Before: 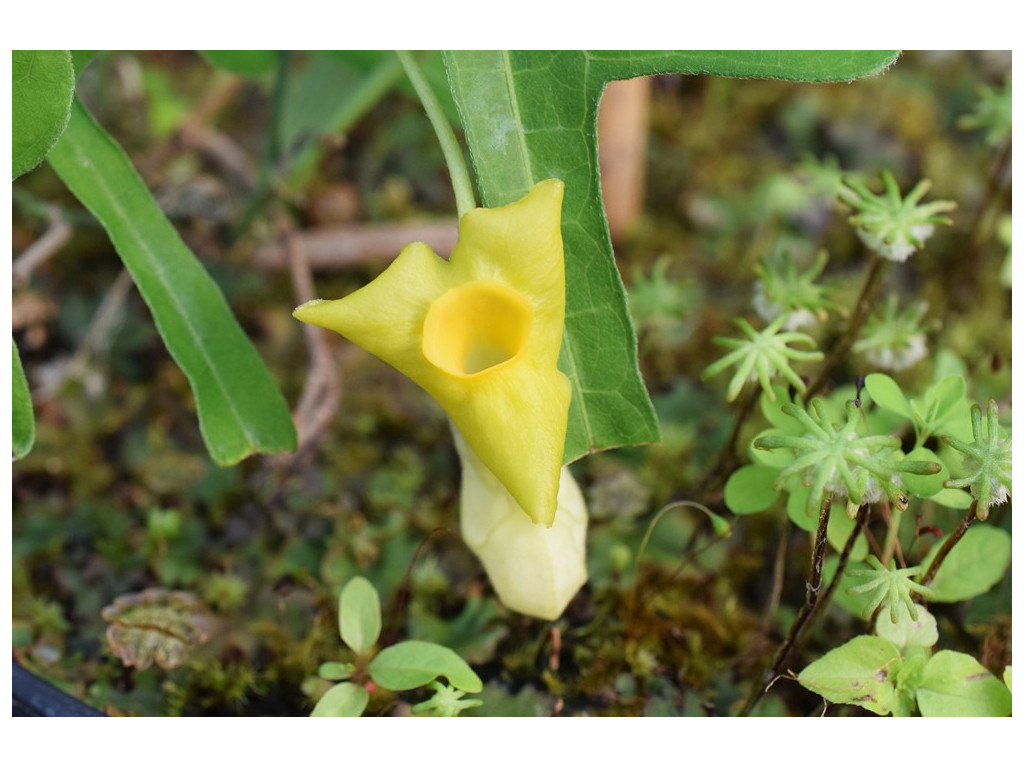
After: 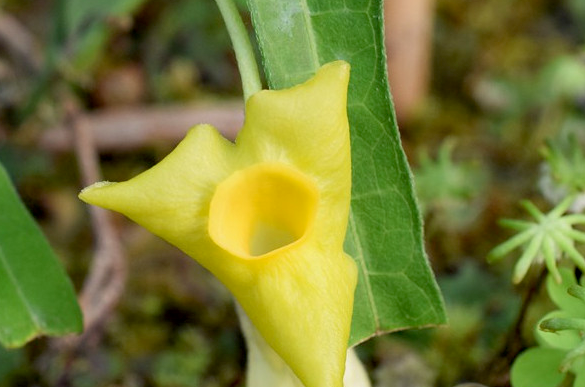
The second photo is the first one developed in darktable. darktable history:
exposure: black level correction 0.01, exposure 0.011 EV, compensate highlight preservation false
crop: left 20.932%, top 15.471%, right 21.848%, bottom 34.081%
